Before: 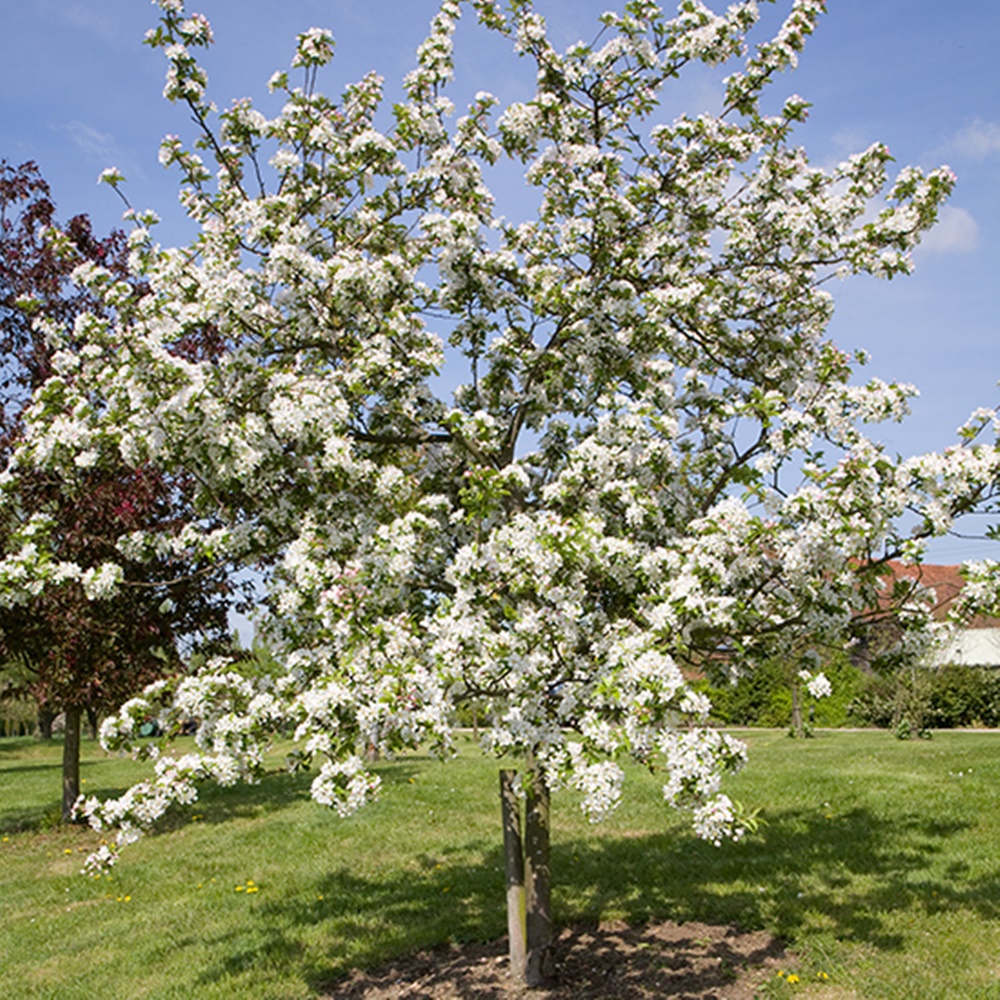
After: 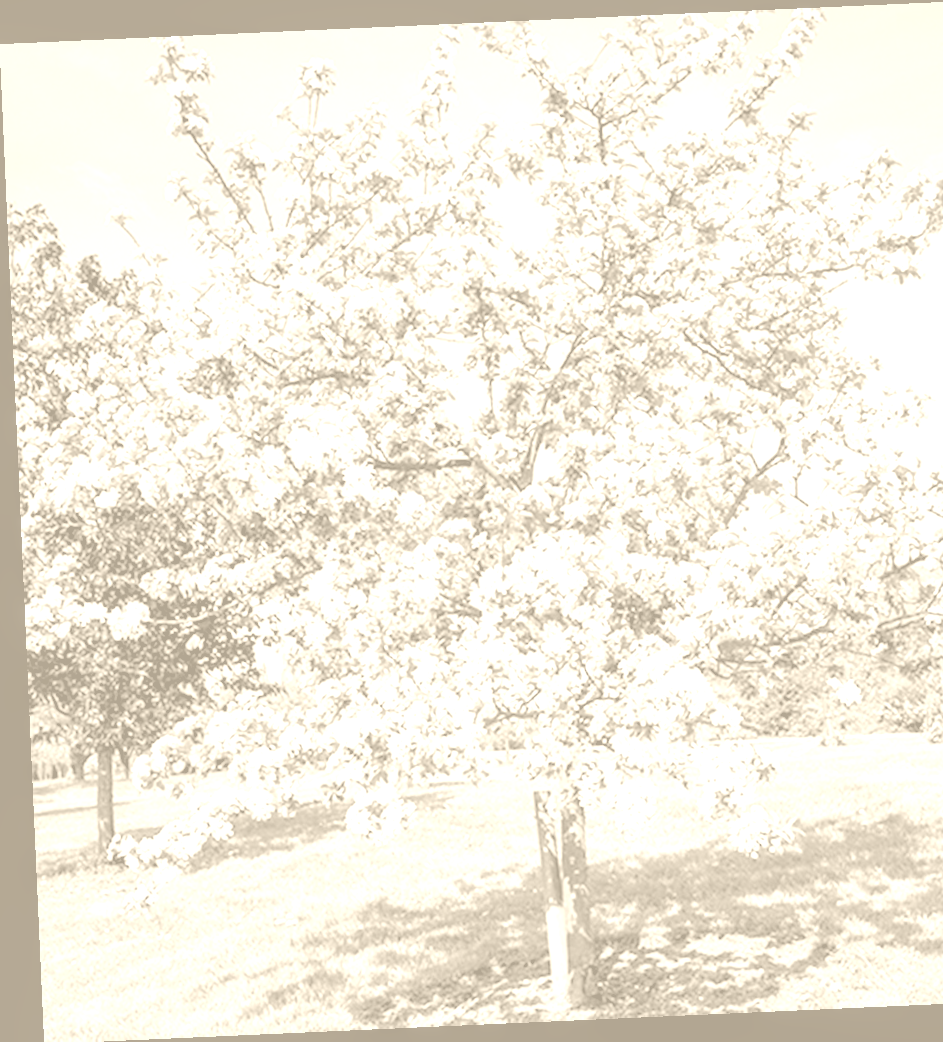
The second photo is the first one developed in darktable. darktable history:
colorize: hue 36°, saturation 71%, lightness 80.79%
rotate and perspective: rotation -2.56°, automatic cropping off
shadows and highlights: shadows 12, white point adjustment 1.2, soften with gaussian
local contrast: on, module defaults
crop: right 9.509%, bottom 0.031%
levels: black 3.83%, white 90.64%, levels [0.044, 0.416, 0.908]
velvia: on, module defaults
